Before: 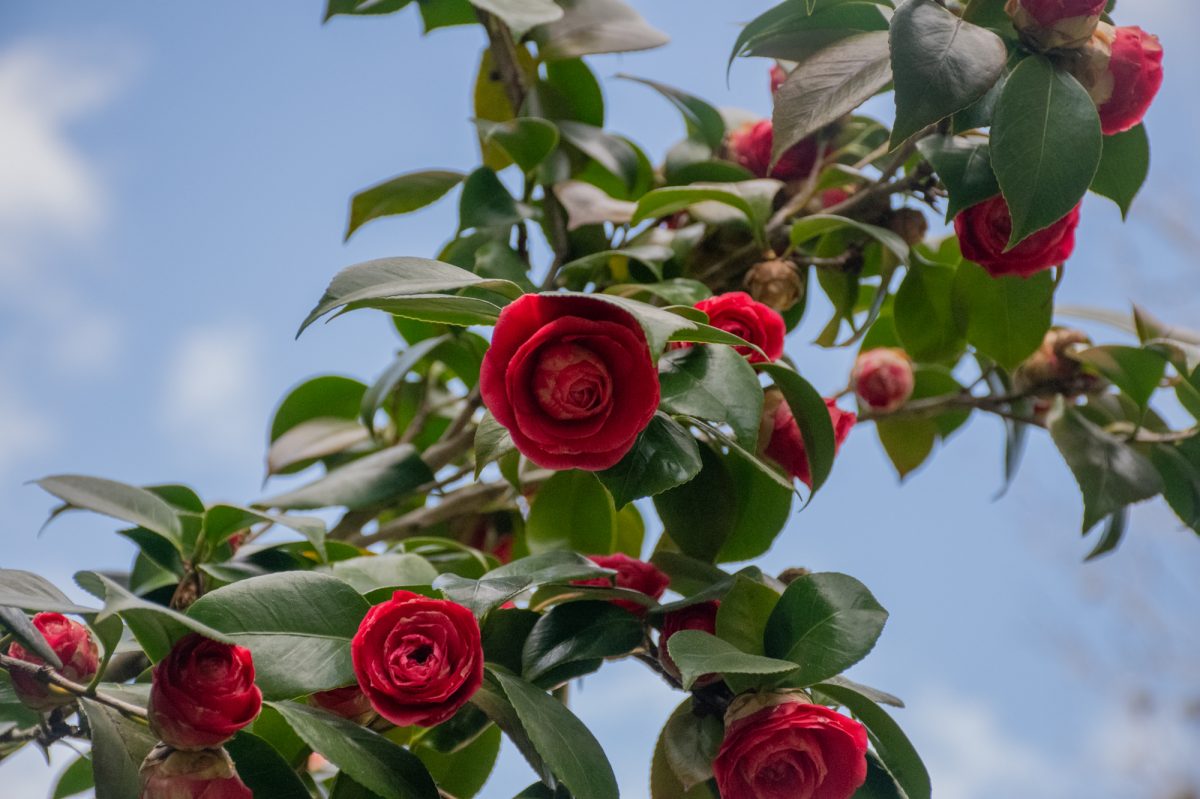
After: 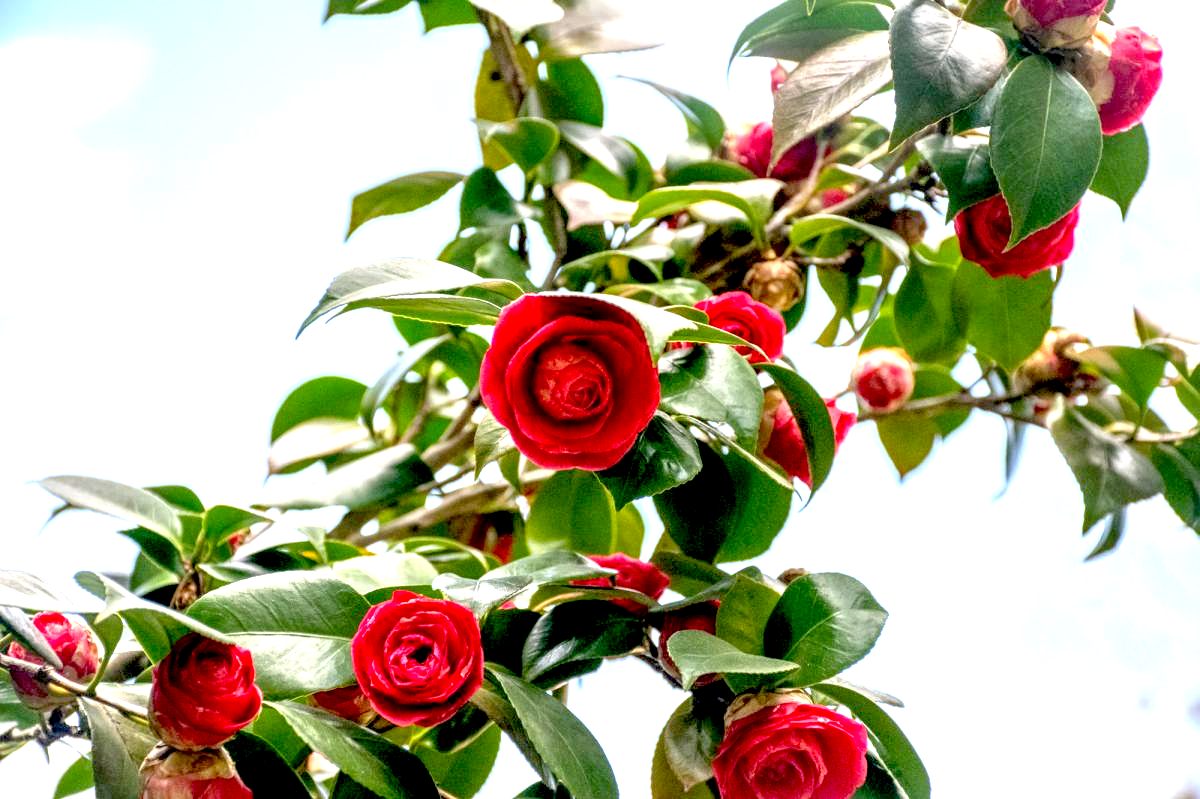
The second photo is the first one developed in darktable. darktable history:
exposure: black level correction 0.016, exposure 1.774 EV, compensate highlight preservation false
local contrast: on, module defaults
